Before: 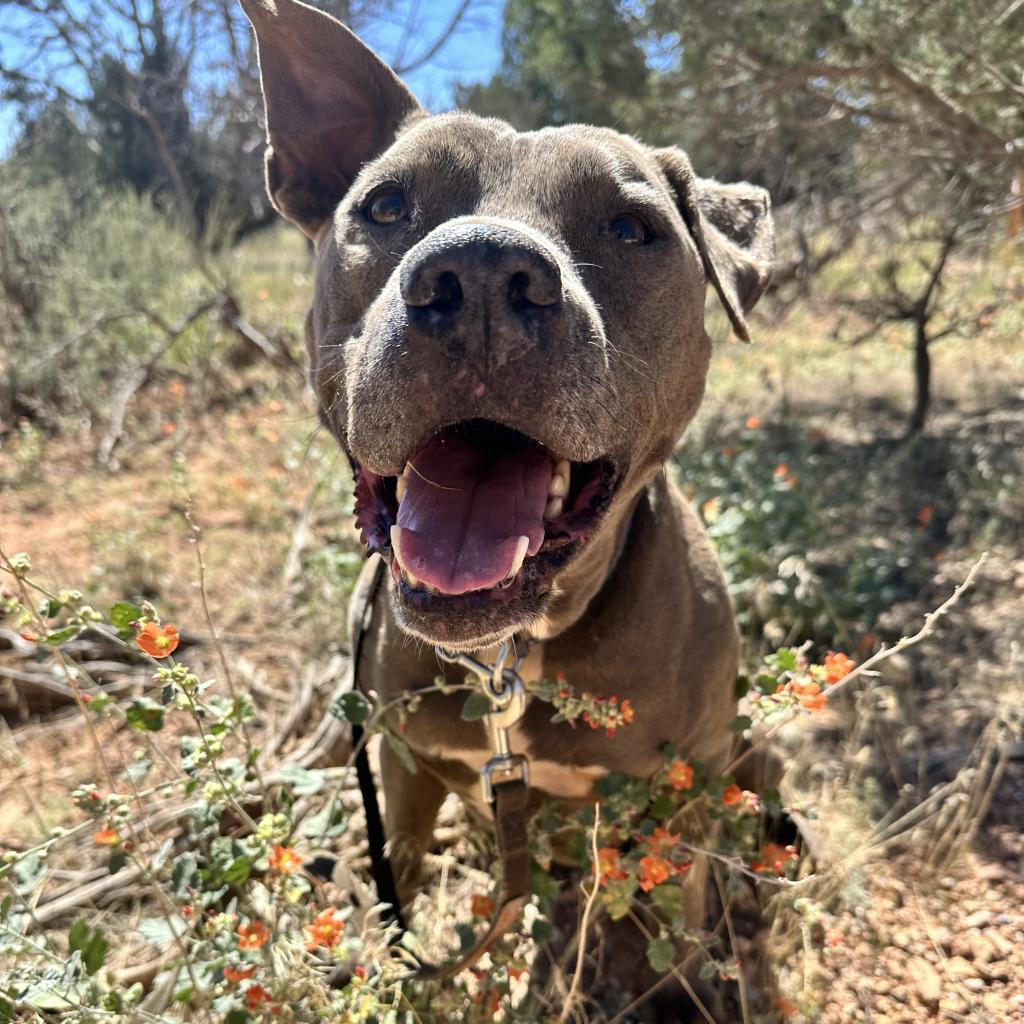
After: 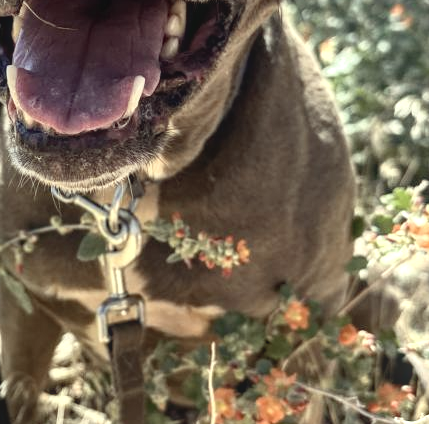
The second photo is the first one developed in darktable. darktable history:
local contrast: highlights 48%, shadows 1%, detail 101%
crop: left 37.561%, top 44.981%, right 20.519%, bottom 13.572%
exposure: exposure 0.664 EV, compensate highlight preservation false
haze removal: compatibility mode true, adaptive false
color correction: highlights a* -4.85, highlights b* 5.06, saturation 0.969
contrast brightness saturation: contrast 0.095, saturation -0.355
